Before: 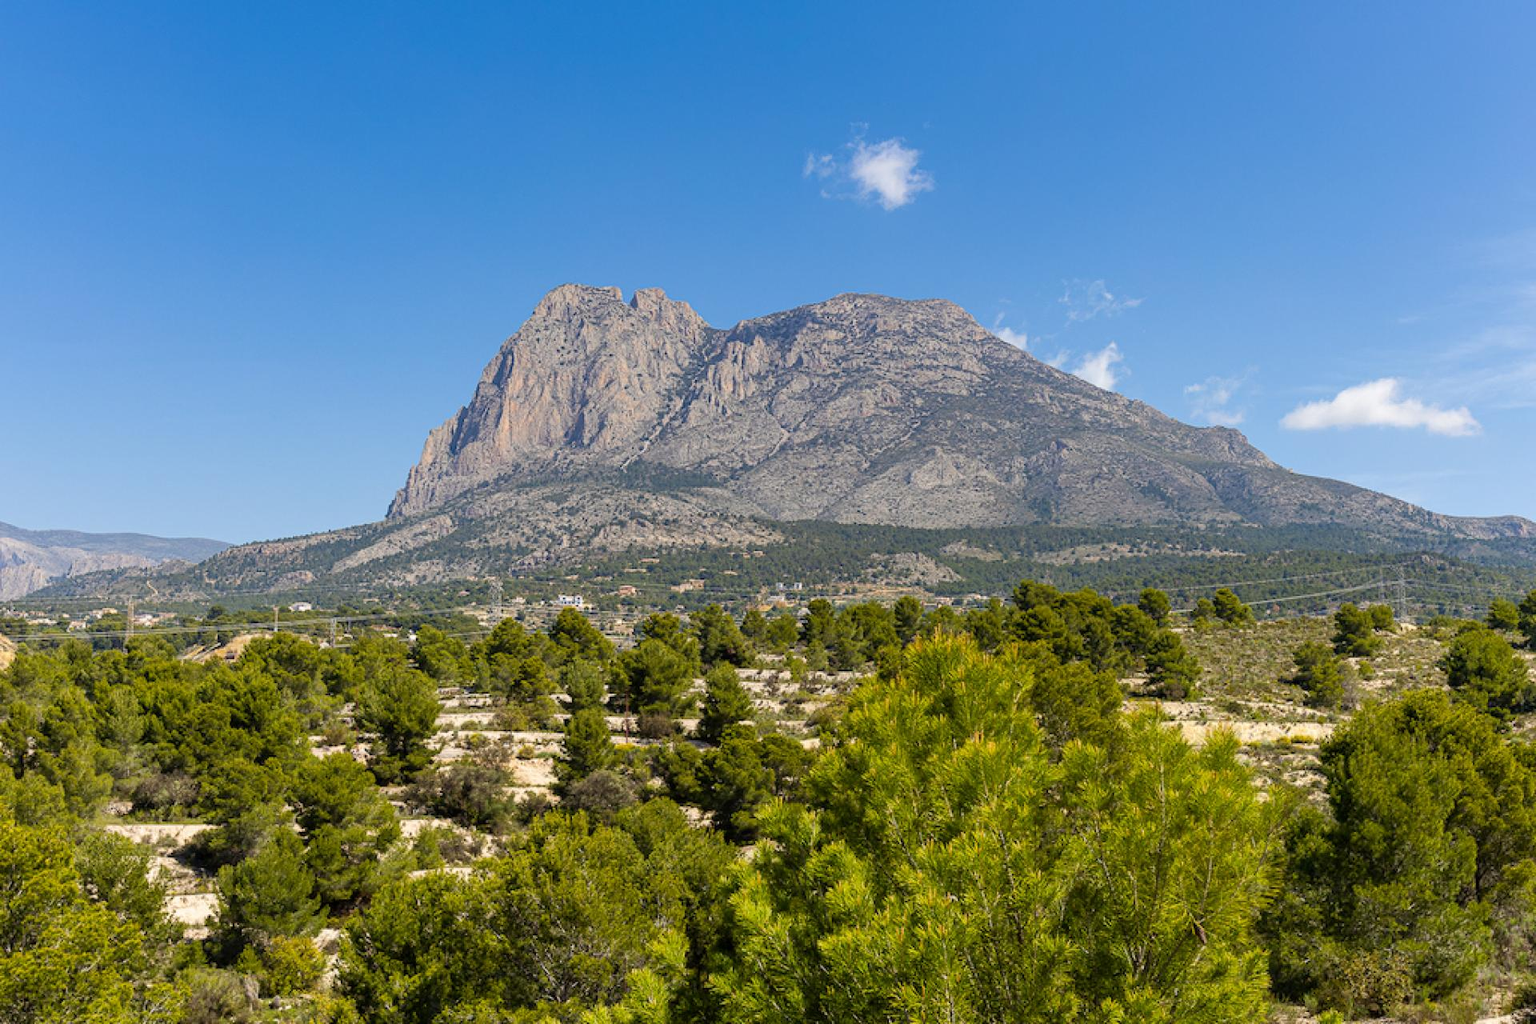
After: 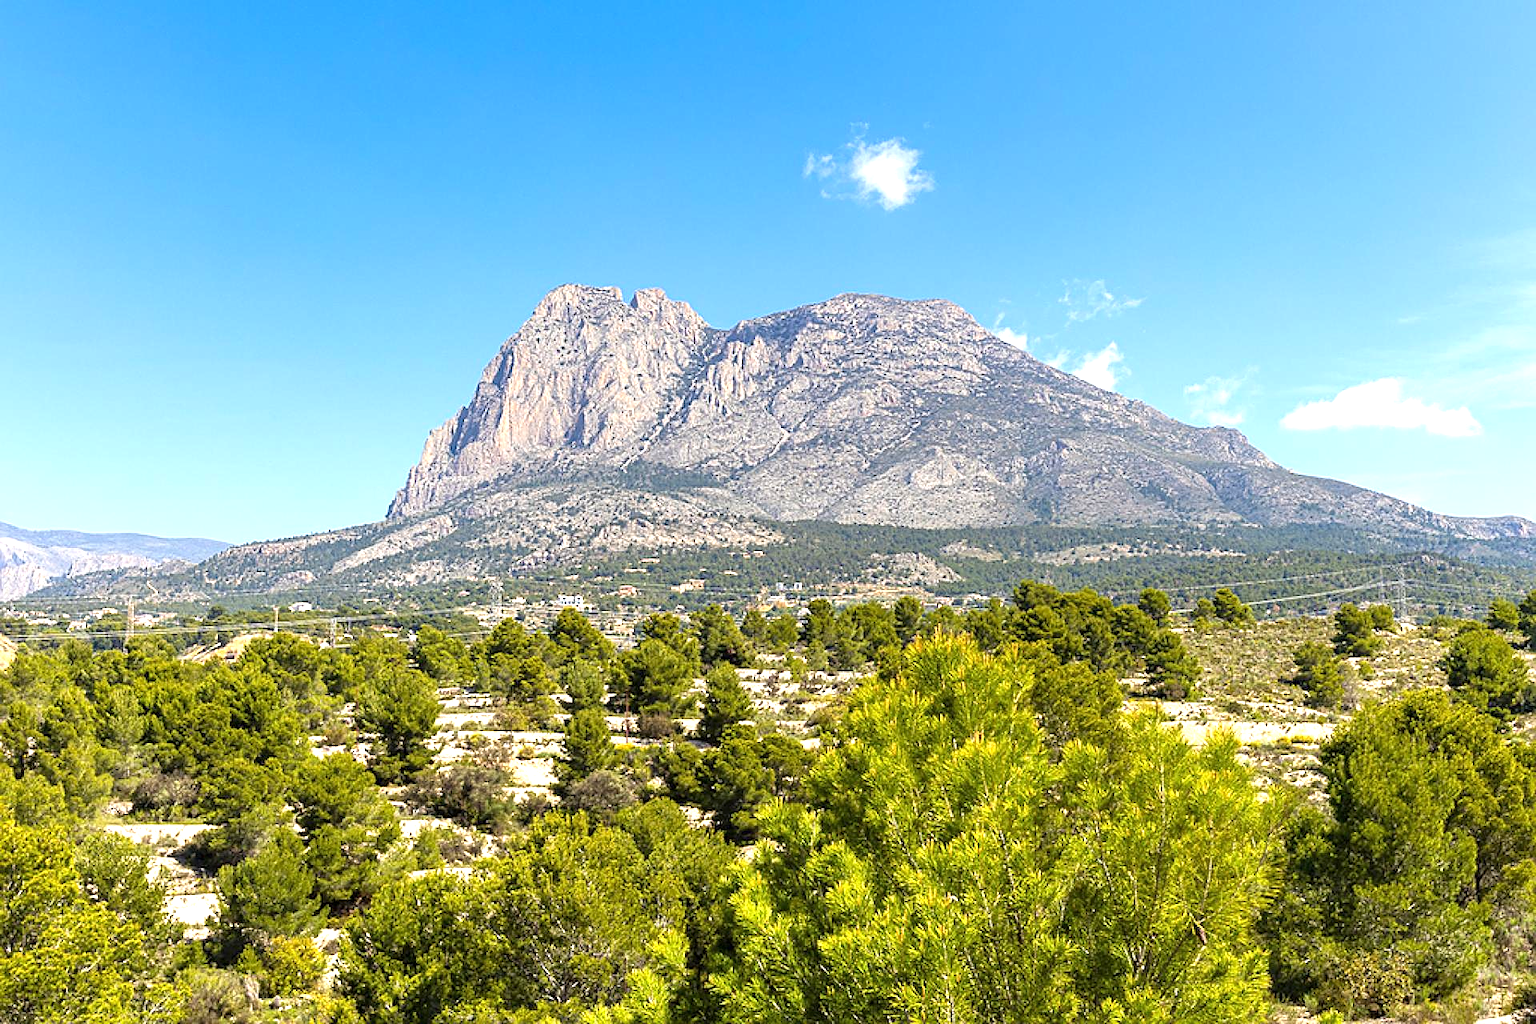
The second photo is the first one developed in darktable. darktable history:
sharpen: on, module defaults
exposure: black level correction 0, exposure 1 EV, compensate highlight preservation false
